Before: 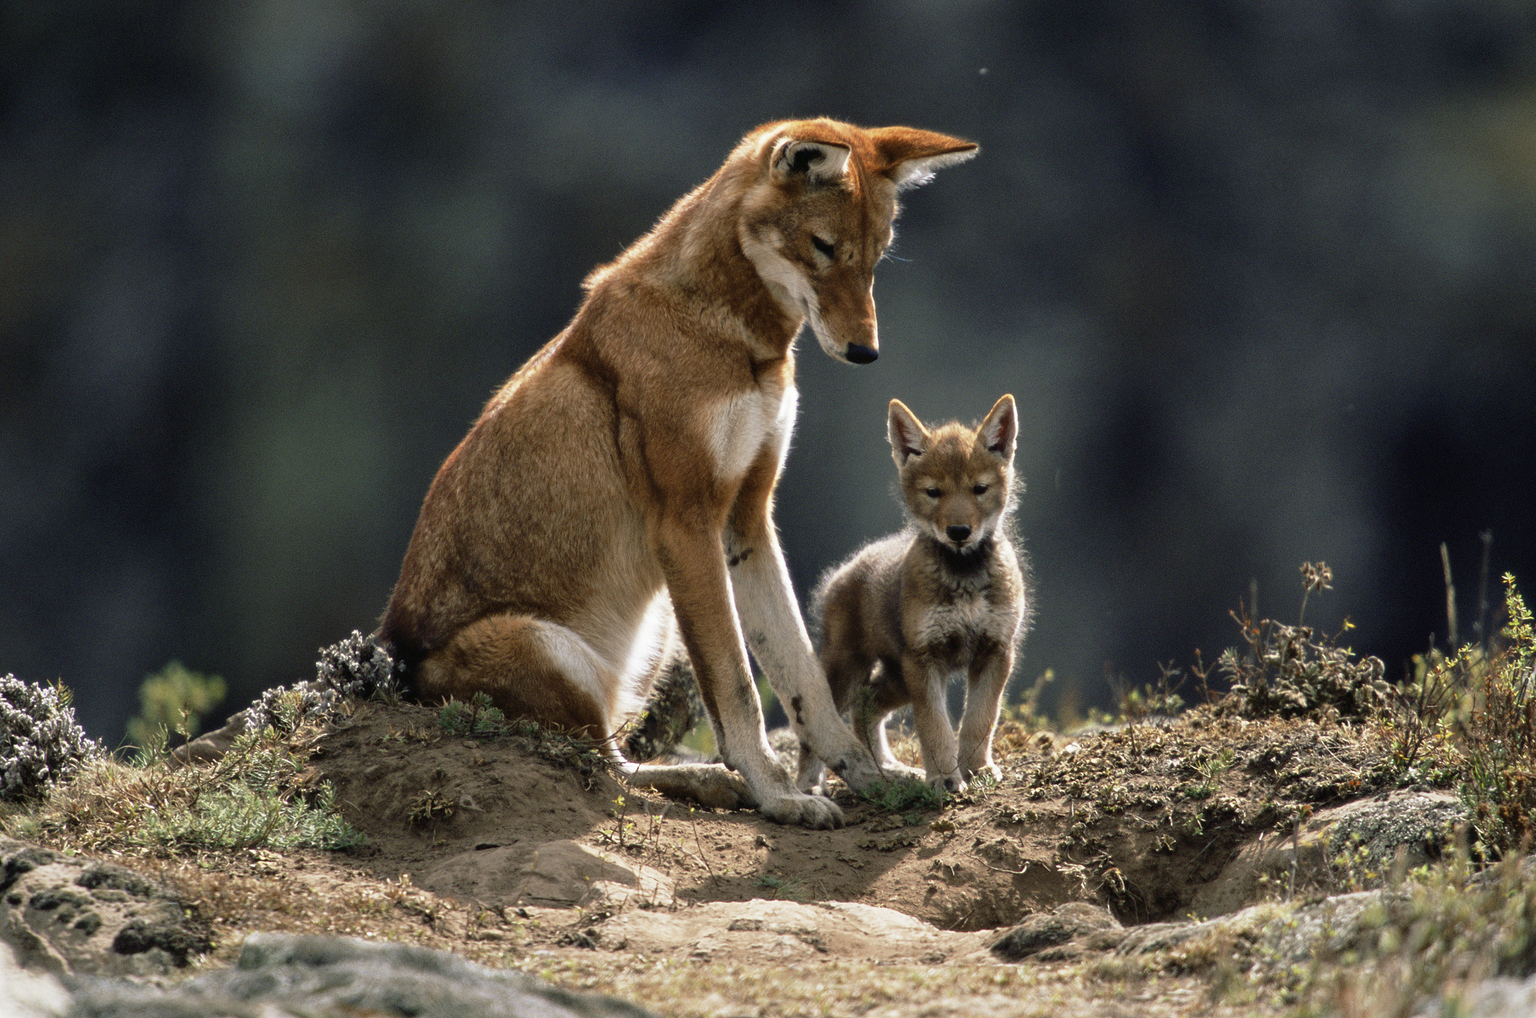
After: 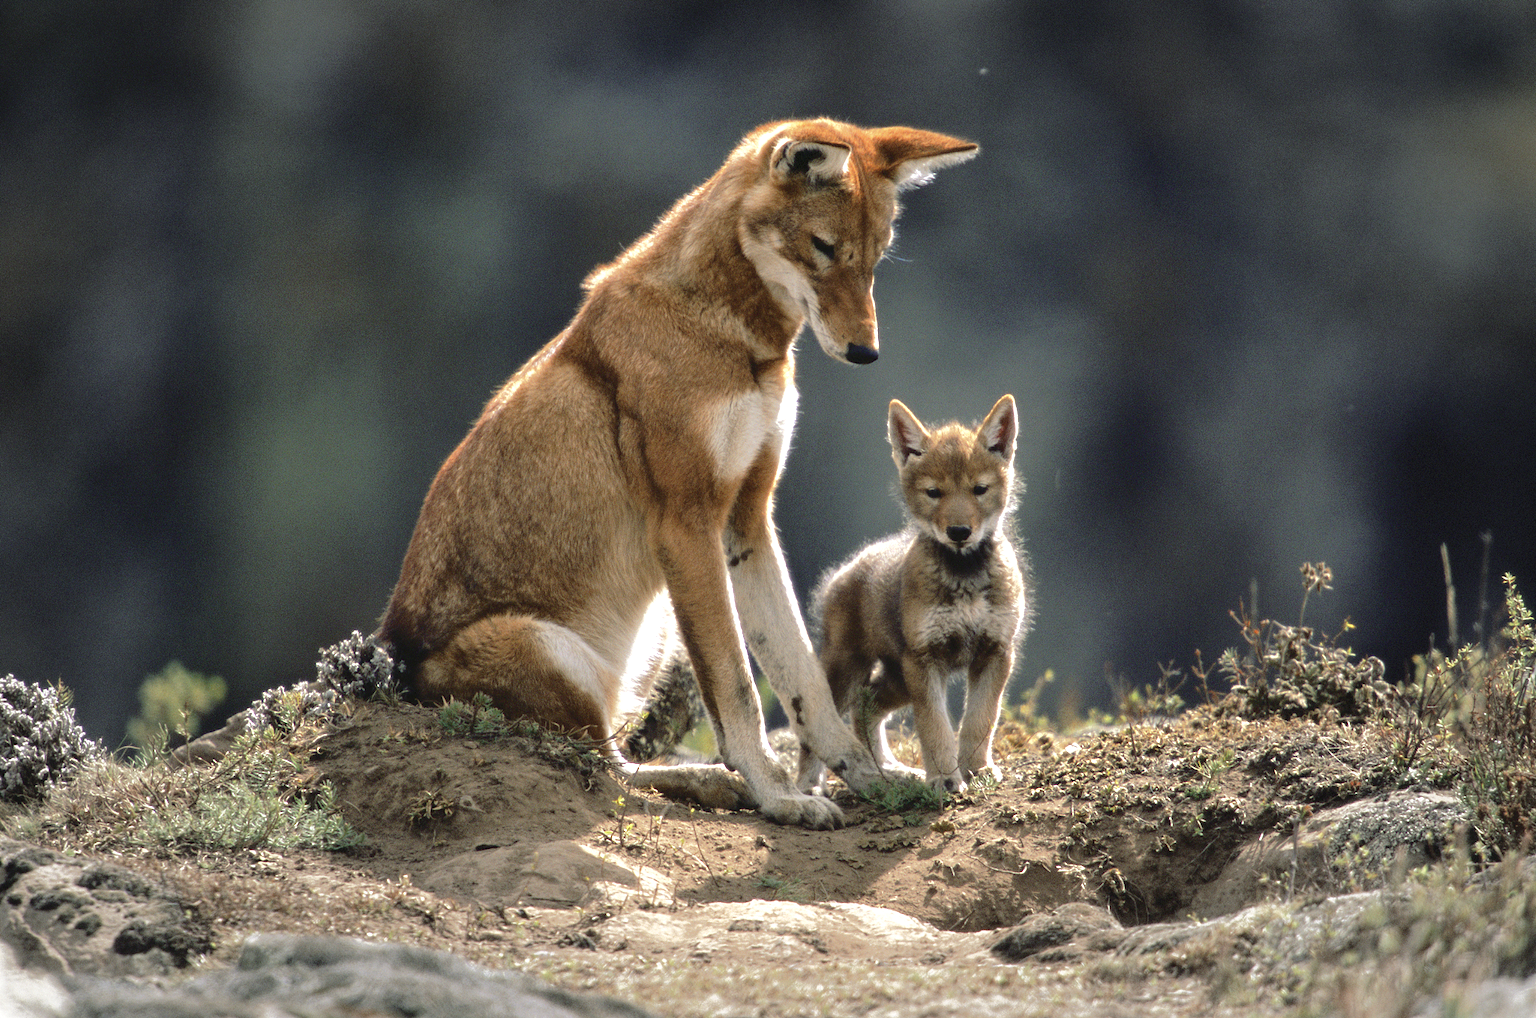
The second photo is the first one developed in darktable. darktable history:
exposure: black level correction 0.001, exposure 0.499 EV, compensate highlight preservation false
tone curve: curves: ch0 [(0, 0) (0.003, 0.048) (0.011, 0.055) (0.025, 0.065) (0.044, 0.089) (0.069, 0.111) (0.1, 0.132) (0.136, 0.163) (0.177, 0.21) (0.224, 0.259) (0.277, 0.323) (0.335, 0.385) (0.399, 0.442) (0.468, 0.508) (0.543, 0.578) (0.623, 0.648) (0.709, 0.716) (0.801, 0.781) (0.898, 0.845) (1, 1)], color space Lab, independent channels, preserve colors none
vignetting: fall-off start 65.82%, fall-off radius 39.75%, brightness -0.182, saturation -0.302, automatic ratio true, width/height ratio 0.674, dithering 8-bit output
